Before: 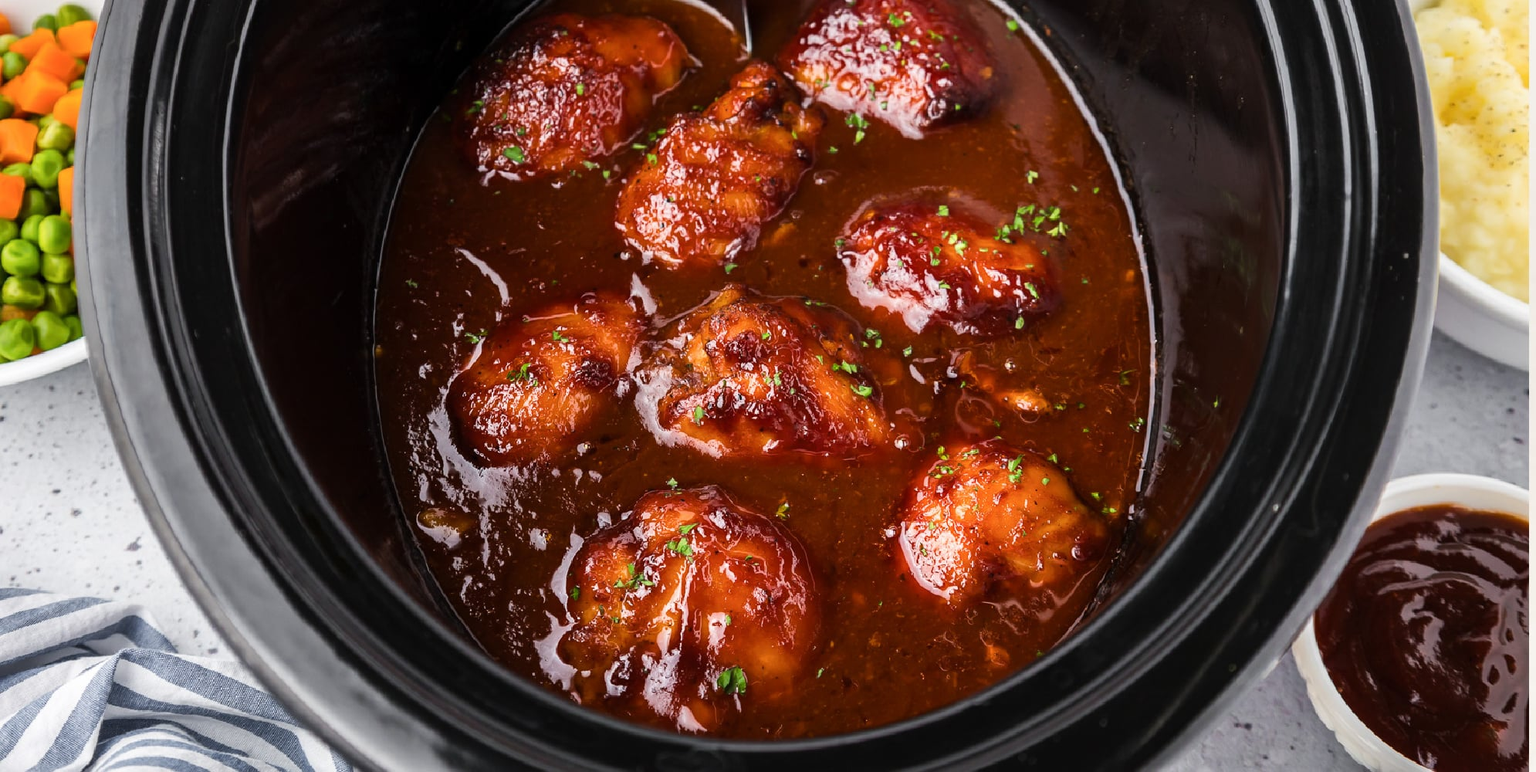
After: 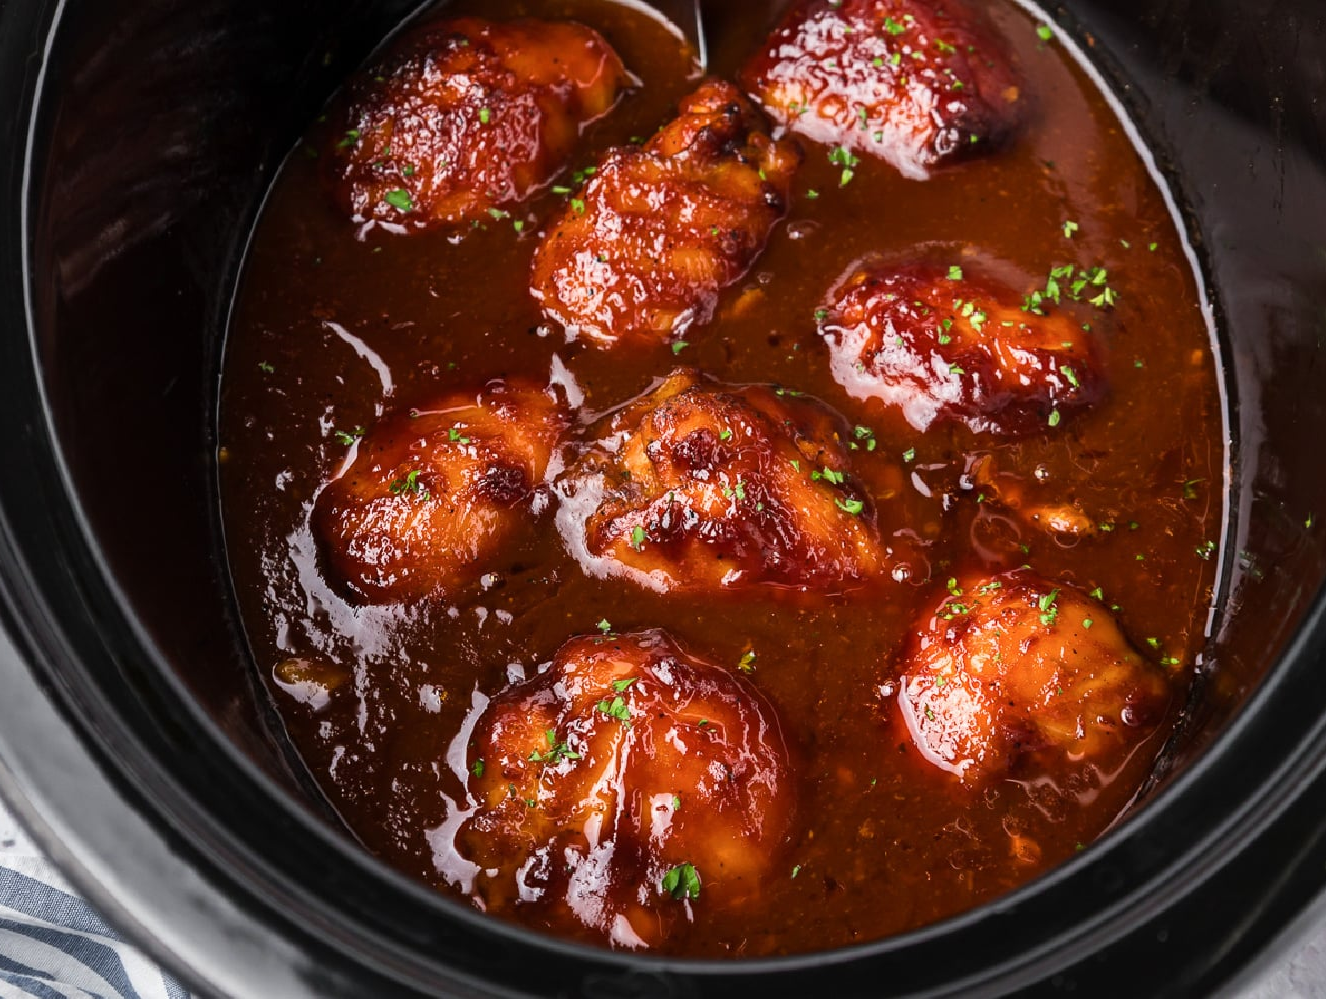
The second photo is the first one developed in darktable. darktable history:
crop and rotate: left 13.436%, right 19.93%
